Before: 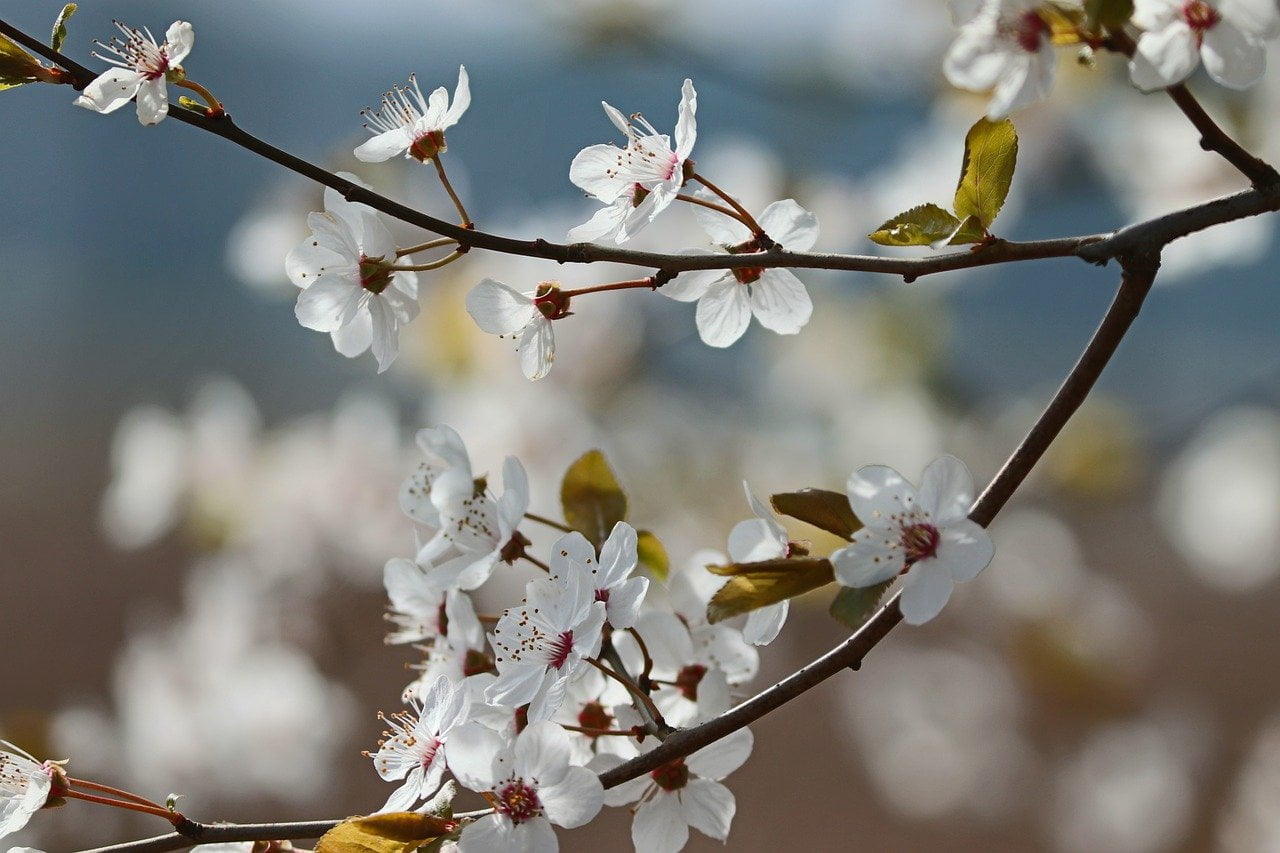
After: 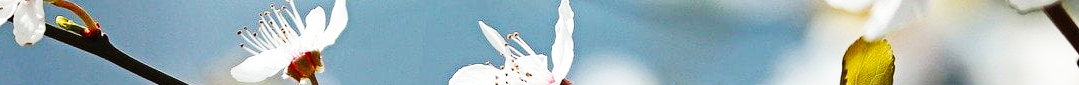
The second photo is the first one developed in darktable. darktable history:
crop and rotate: left 9.644%, top 9.491%, right 6.021%, bottom 80.509%
base curve: curves: ch0 [(0, 0.003) (0.001, 0.002) (0.006, 0.004) (0.02, 0.022) (0.048, 0.086) (0.094, 0.234) (0.162, 0.431) (0.258, 0.629) (0.385, 0.8) (0.548, 0.918) (0.751, 0.988) (1, 1)], preserve colors none
